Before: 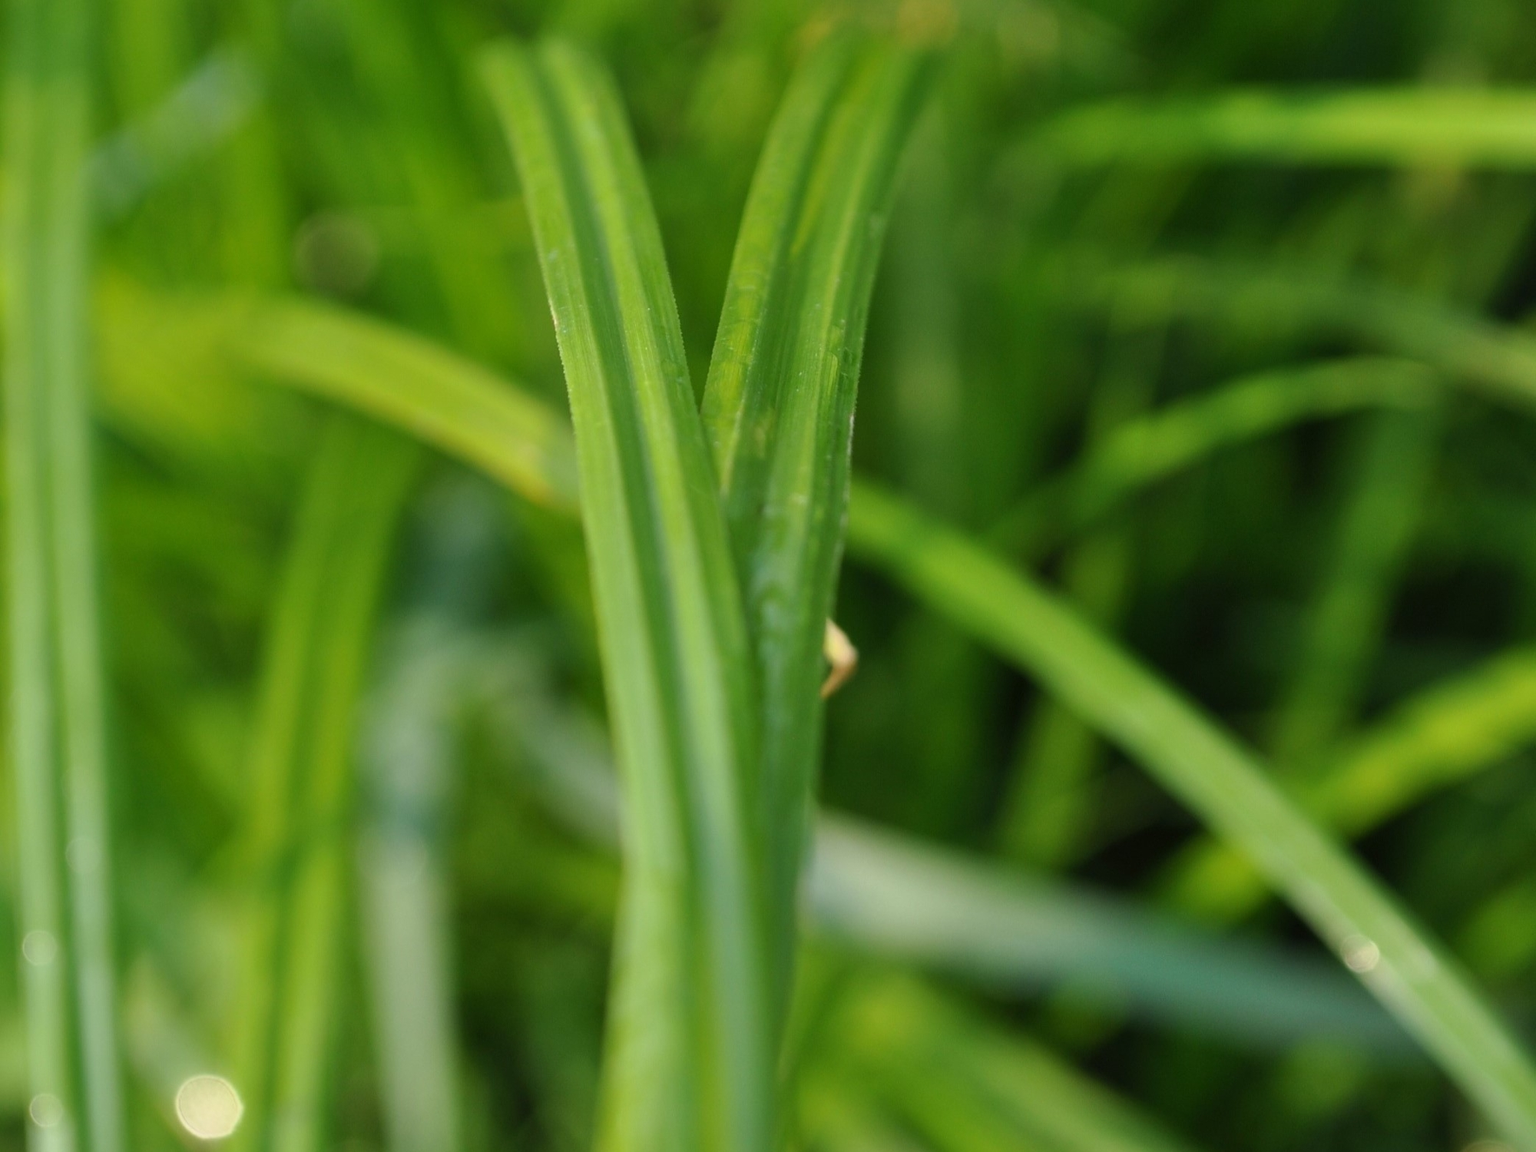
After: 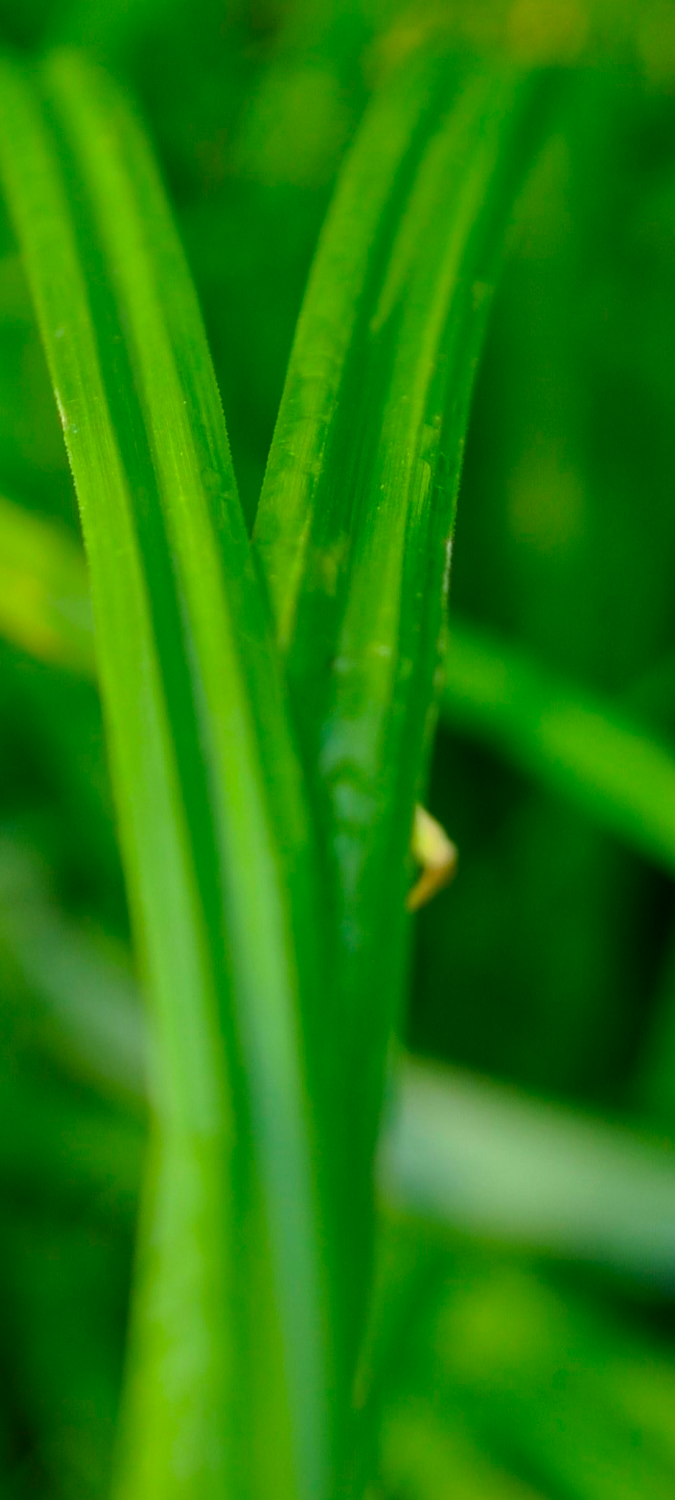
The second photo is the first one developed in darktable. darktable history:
exposure: black level correction 0.001, exposure -0.123 EV, compensate exposure bias true, compensate highlight preservation false
color correction: highlights a* -7.59, highlights b* 1.42, shadows a* -3.29, saturation 1.44
crop: left 33.006%, right 33.217%
tone equalizer: -8 EV 0.047 EV
